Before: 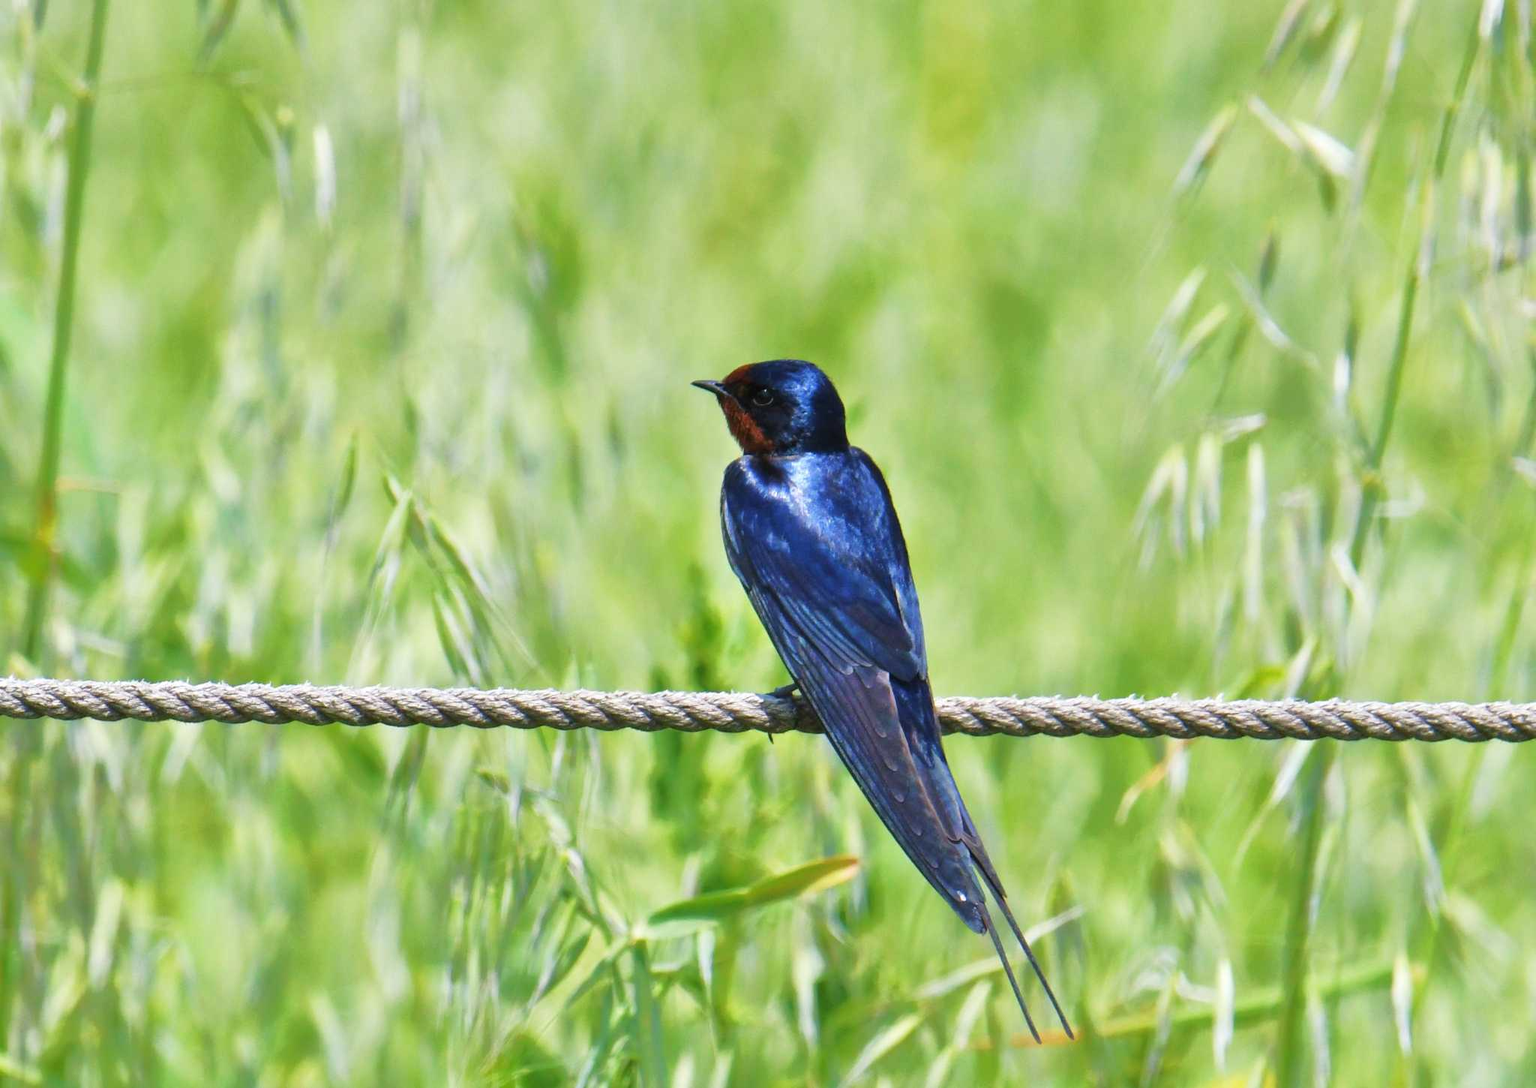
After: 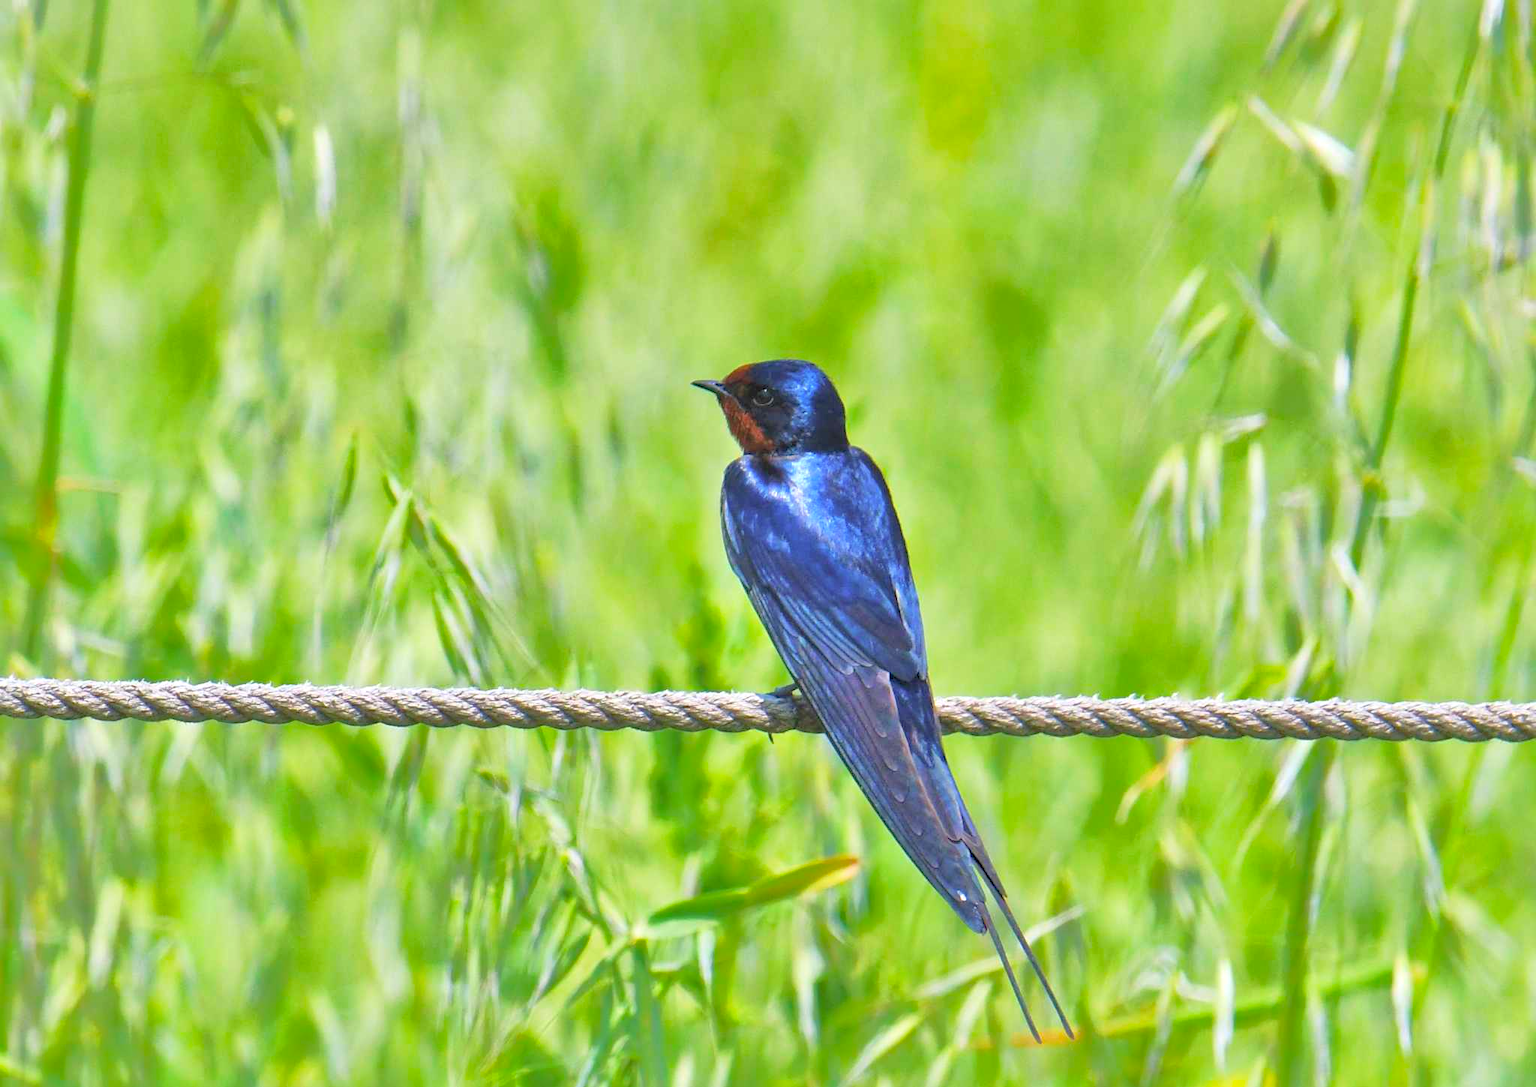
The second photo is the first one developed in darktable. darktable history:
contrast brightness saturation: contrast 0.1, brightness 0.3, saturation 0.14
shadows and highlights: on, module defaults
haze removal: compatibility mode true, adaptive false
sharpen: amount 0.2
